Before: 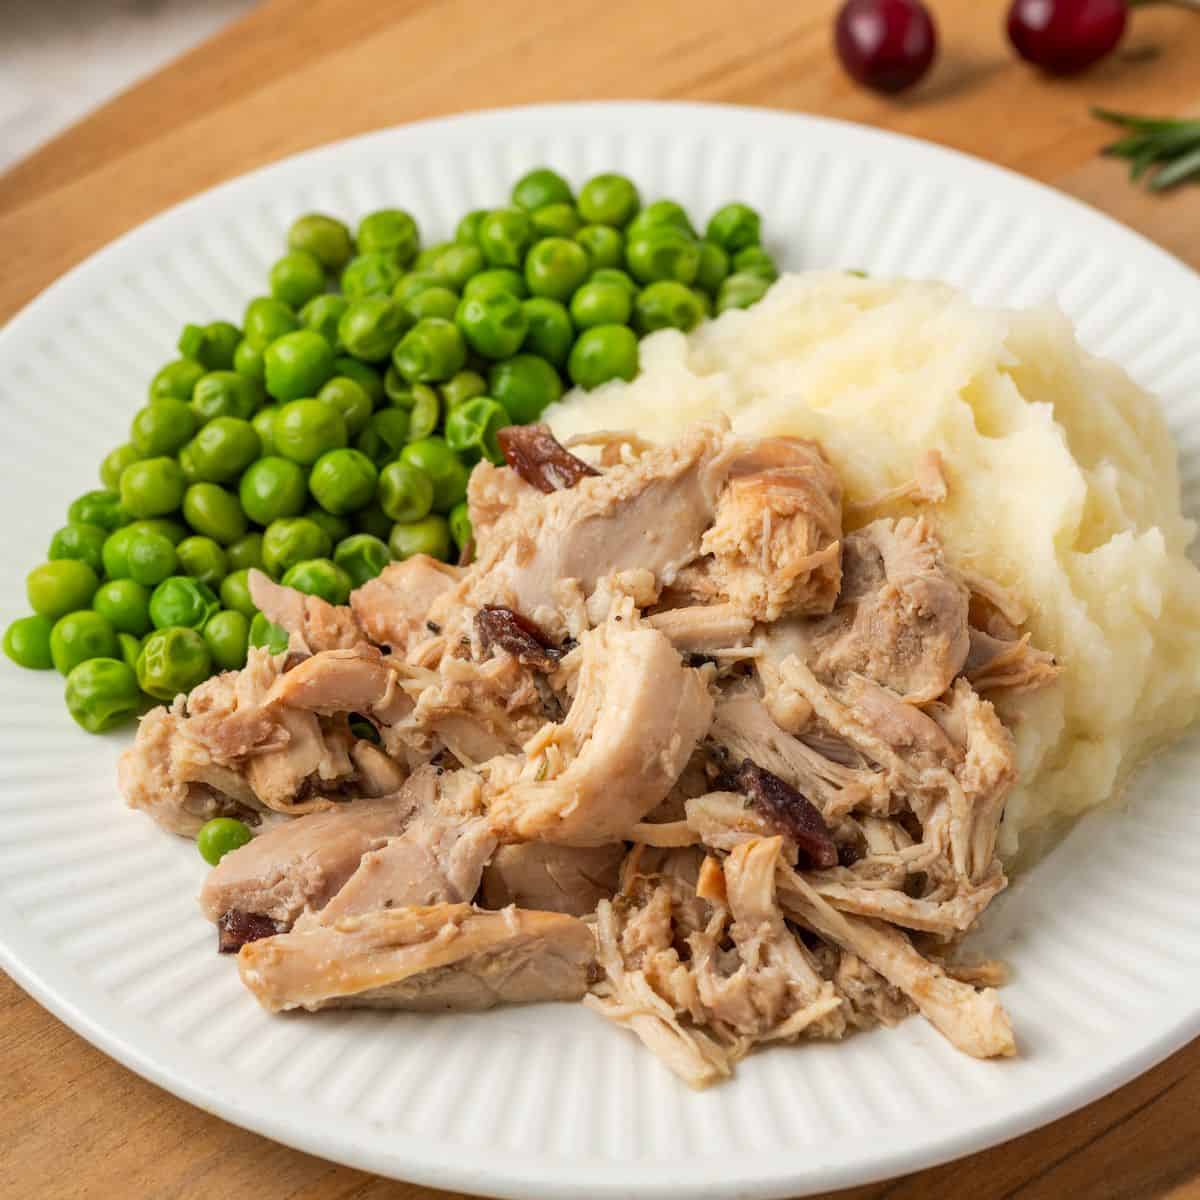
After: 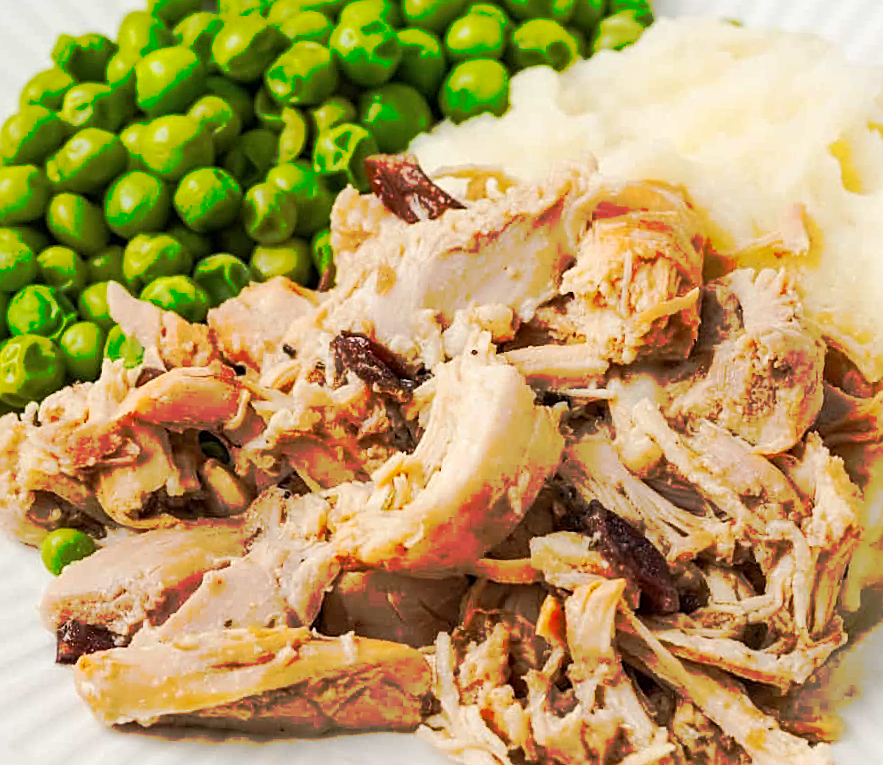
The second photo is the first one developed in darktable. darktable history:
sharpen: on, module defaults
tone curve: curves: ch0 [(0, 0) (0.003, 0.003) (0.011, 0.01) (0.025, 0.023) (0.044, 0.042) (0.069, 0.065) (0.1, 0.094) (0.136, 0.127) (0.177, 0.166) (0.224, 0.211) (0.277, 0.26) (0.335, 0.315) (0.399, 0.375) (0.468, 0.44) (0.543, 0.658) (0.623, 0.718) (0.709, 0.782) (0.801, 0.851) (0.898, 0.923) (1, 1)], preserve colors none
tone equalizer: on, module defaults
crop and rotate: angle -3.37°, left 9.79%, top 20.73%, right 12.42%, bottom 11.82%
